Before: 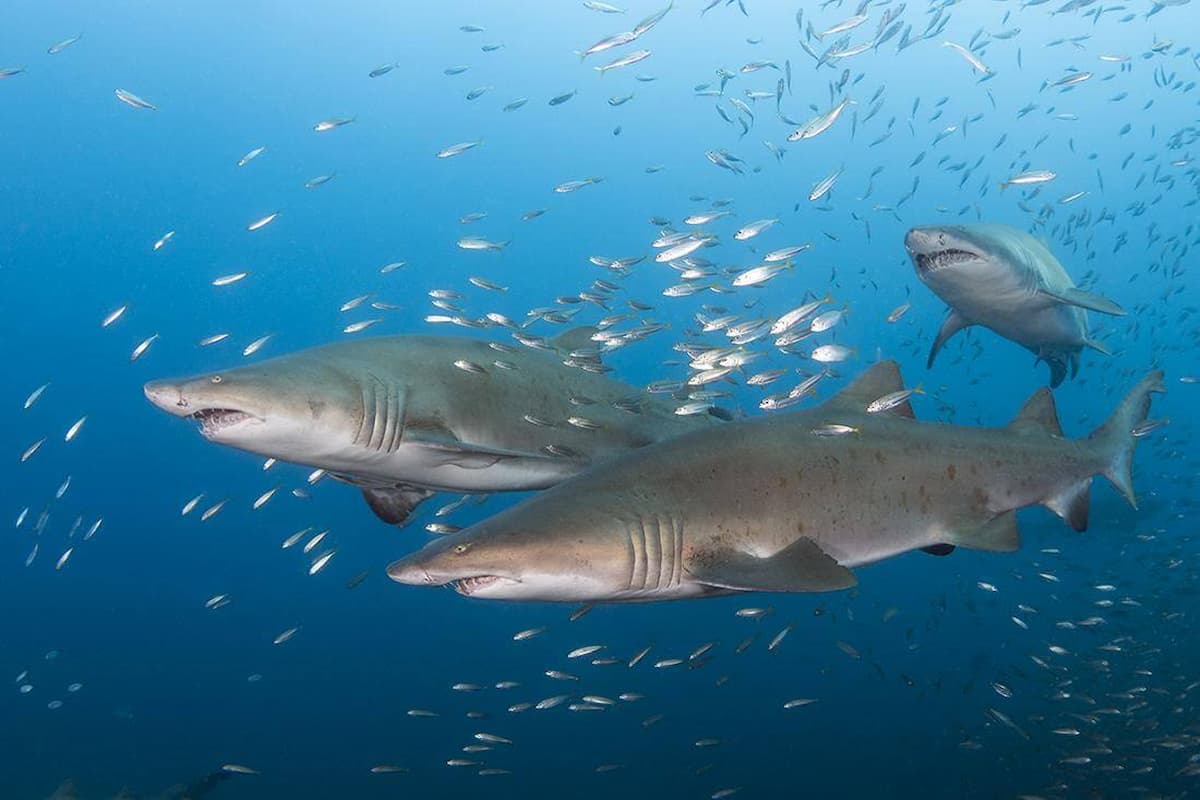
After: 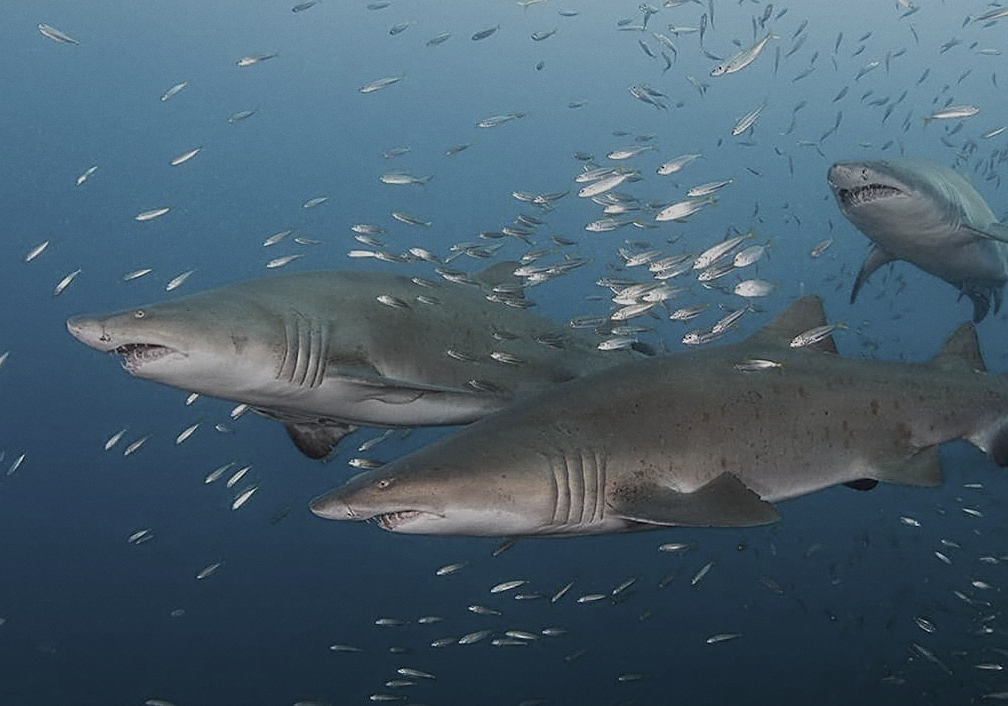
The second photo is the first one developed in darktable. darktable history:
contrast brightness saturation: contrast -0.05, saturation -0.41
exposure: black level correction 0, exposure -0.721 EV, compensate highlight preservation false
grain: coarseness 0.09 ISO, strength 10%
sharpen: on, module defaults
crop: left 6.446%, top 8.188%, right 9.538%, bottom 3.548%
